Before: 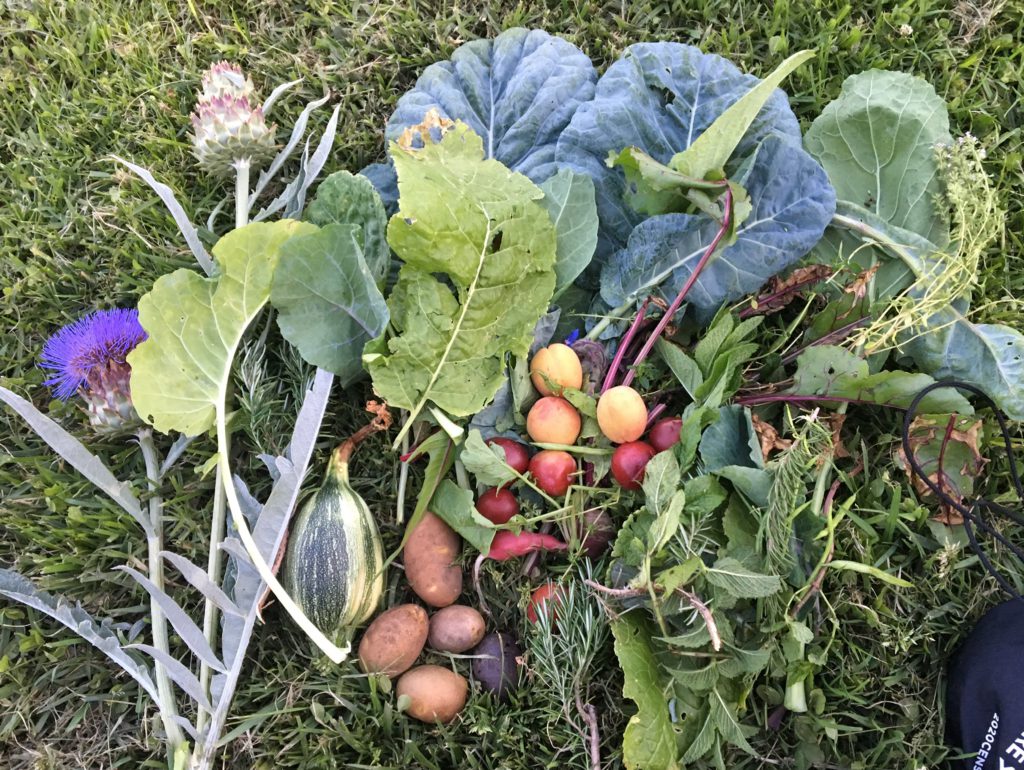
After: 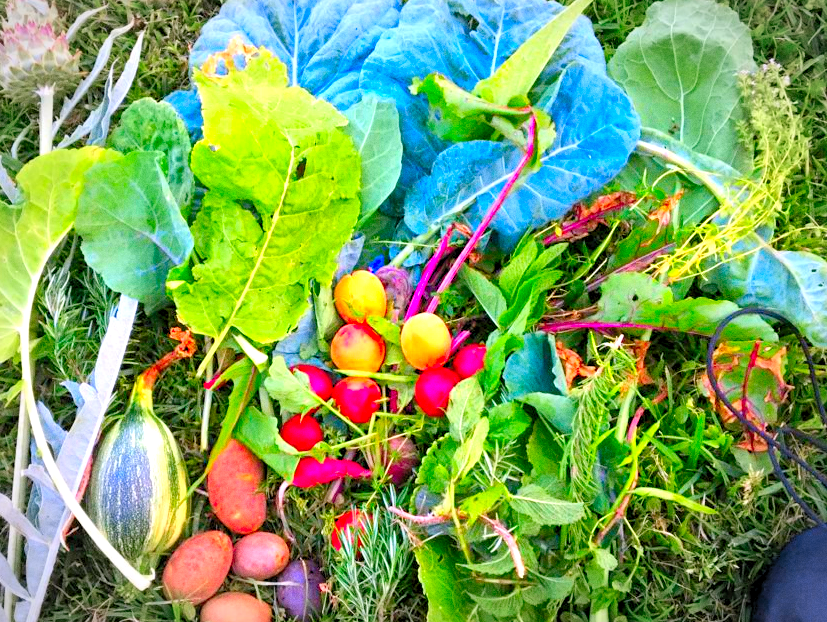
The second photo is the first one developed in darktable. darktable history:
crop: left 19.159%, top 9.58%, bottom 9.58%
color correction: highlights a* 1.59, highlights b* -1.7, saturation 2.48
vignetting: automatic ratio true
grain: coarseness 3.21 ISO
levels: levels [0.036, 0.364, 0.827]
